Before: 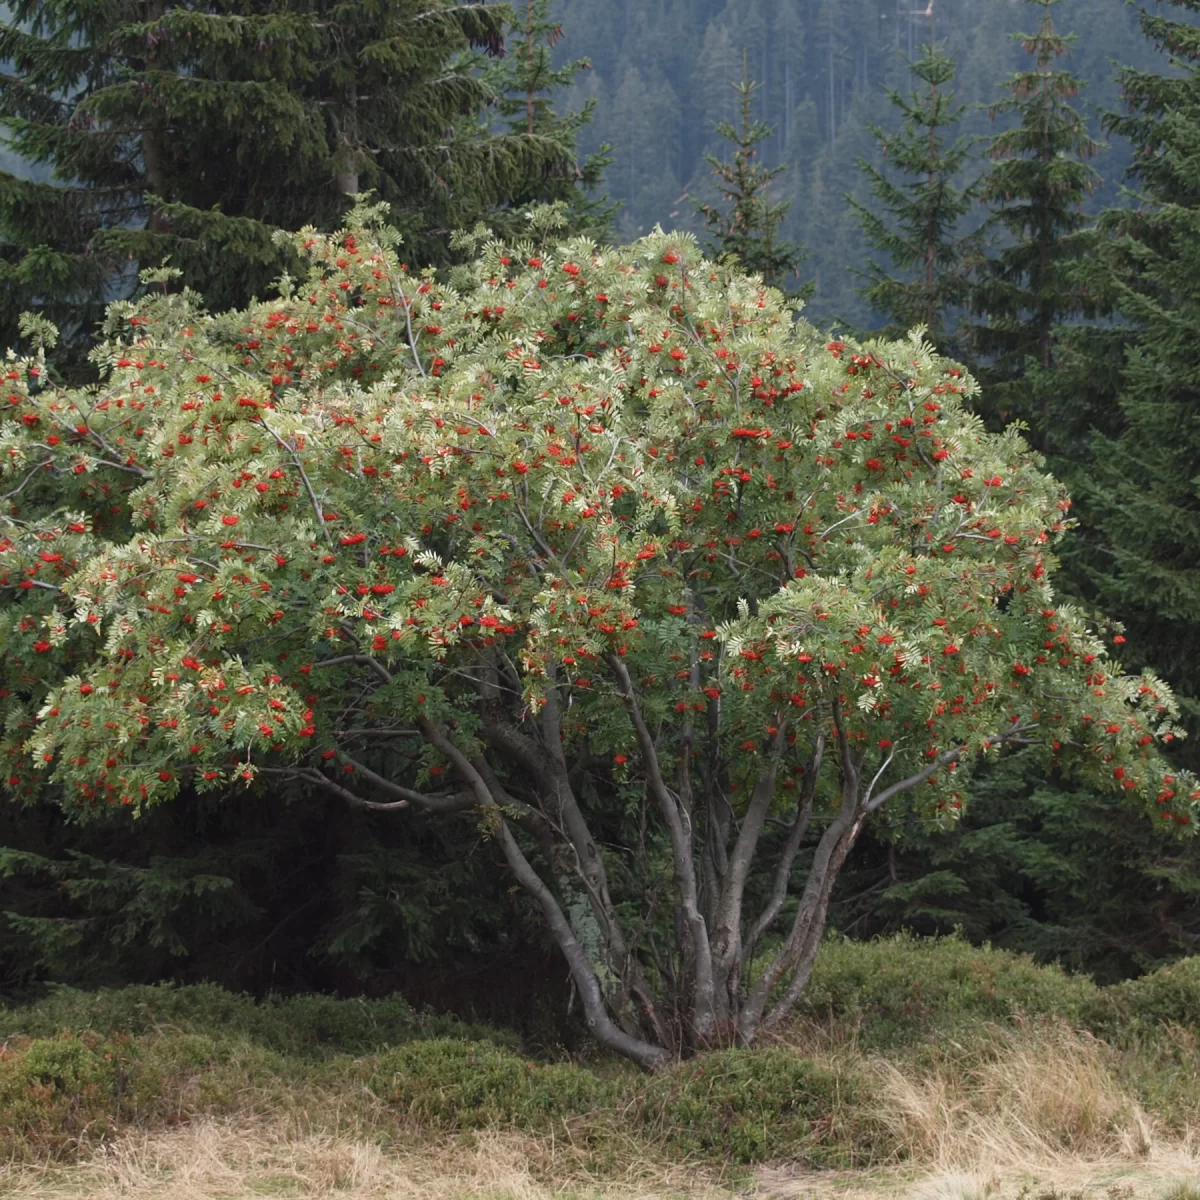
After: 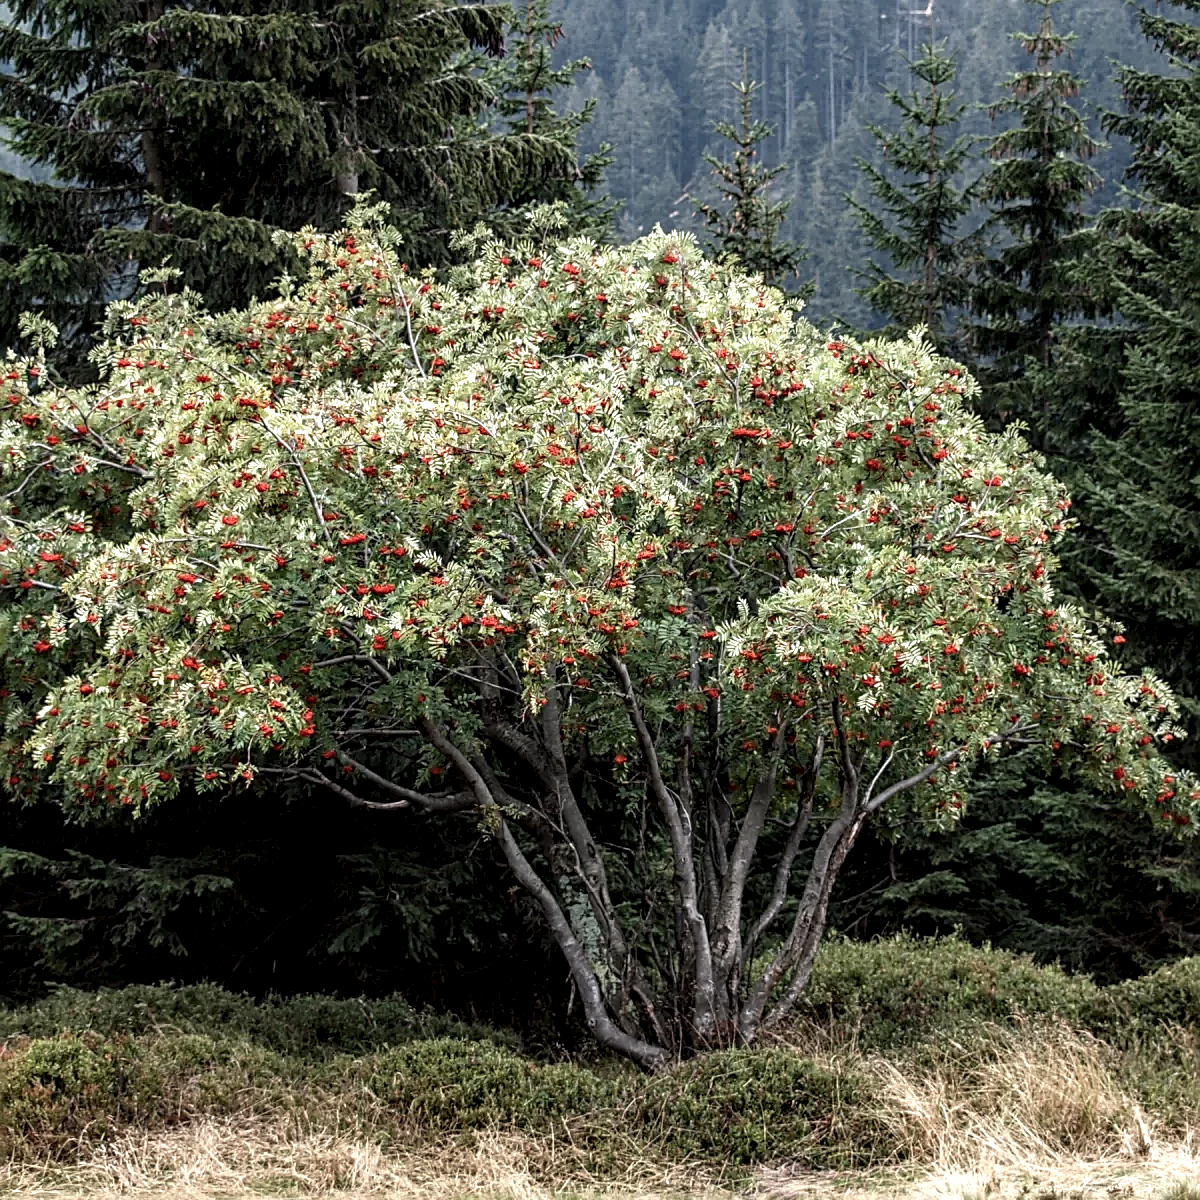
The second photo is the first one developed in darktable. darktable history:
sharpen: radius 2.612, amount 0.692
local contrast: highlights 21%, detail 197%
